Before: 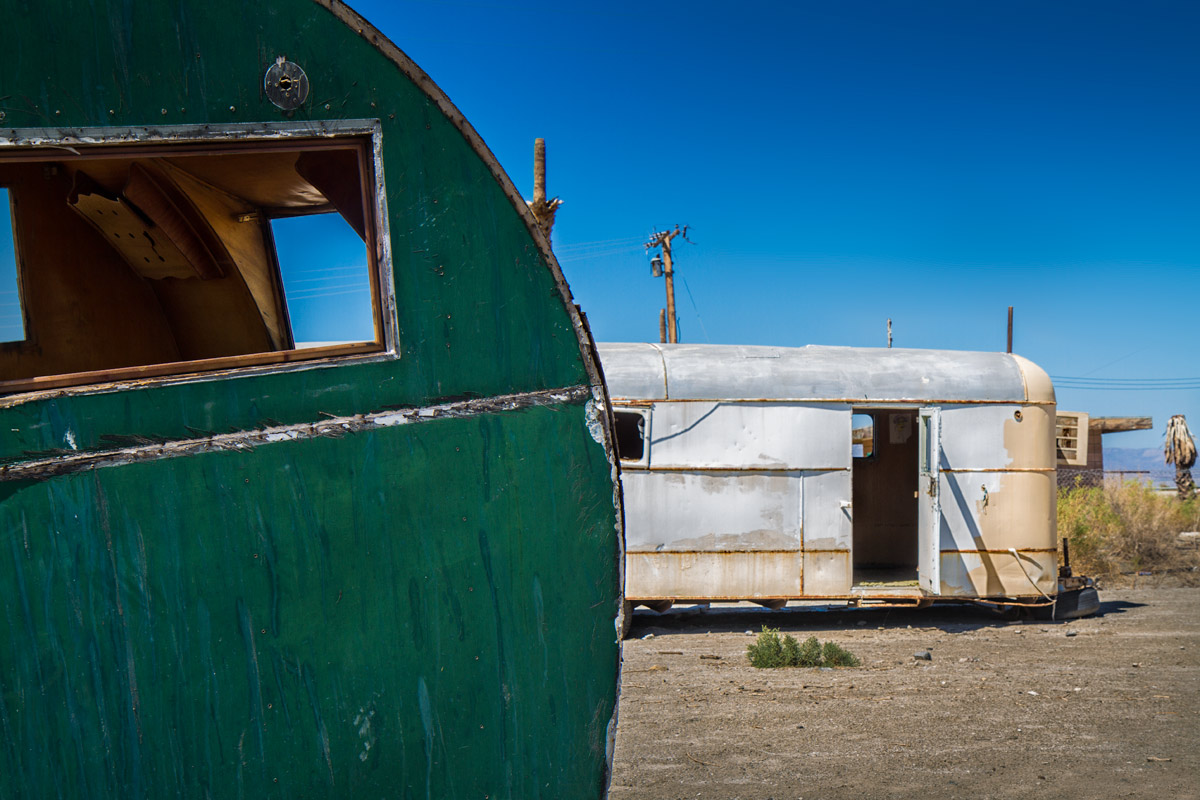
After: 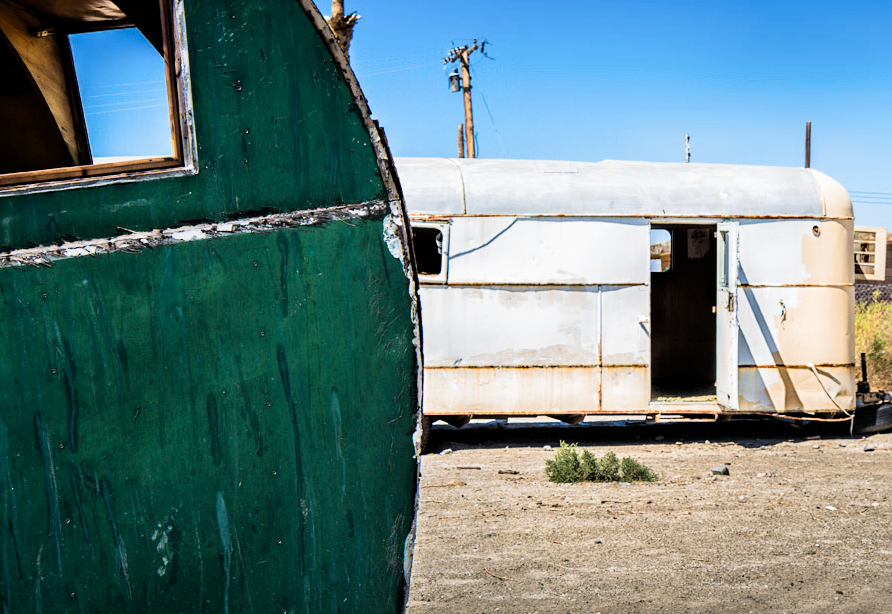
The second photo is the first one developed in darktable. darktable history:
filmic rgb: black relative exposure -5.11 EV, white relative exposure 3.56 EV, threshold 5.99 EV, hardness 3.18, contrast 1.504, highlights saturation mix -49.66%, enable highlight reconstruction true
crop: left 16.864%, top 23.171%, right 8.765%
exposure: exposure 0.755 EV, compensate highlight preservation false
